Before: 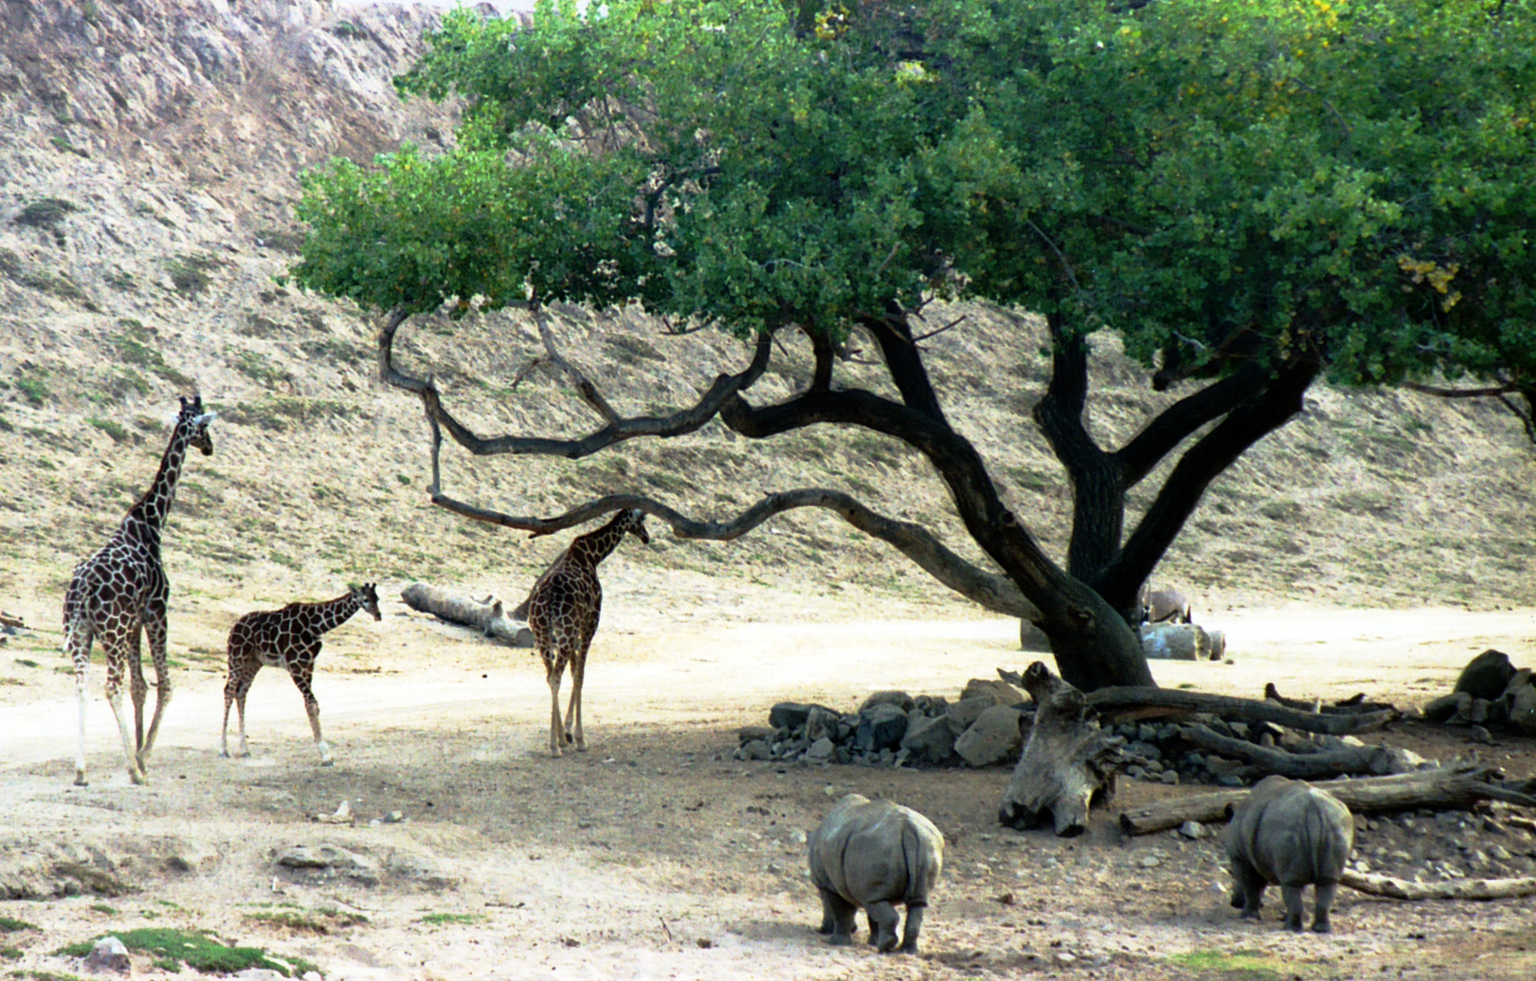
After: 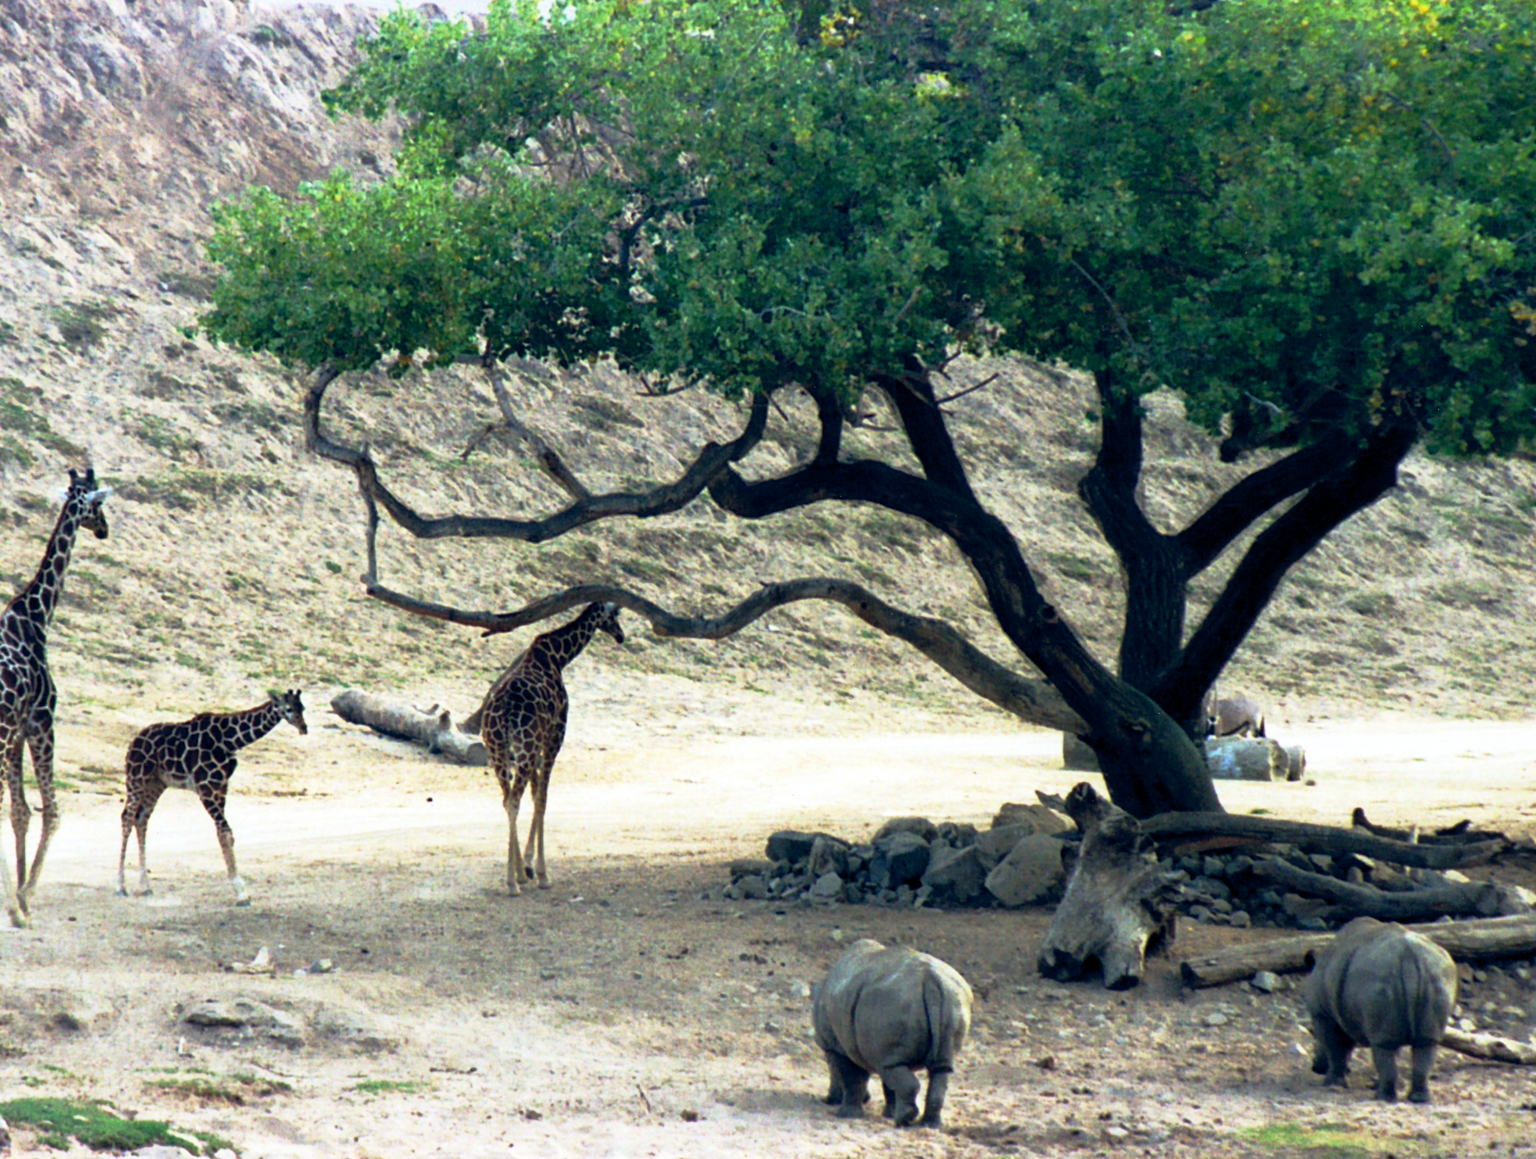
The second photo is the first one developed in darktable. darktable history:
crop: left 7.946%, right 7.493%
color balance rgb: global offset › chroma 0.141%, global offset › hue 253.46°, linear chroma grading › mid-tones 7.519%, perceptual saturation grading › global saturation 0.979%, global vibrance 9.854%
